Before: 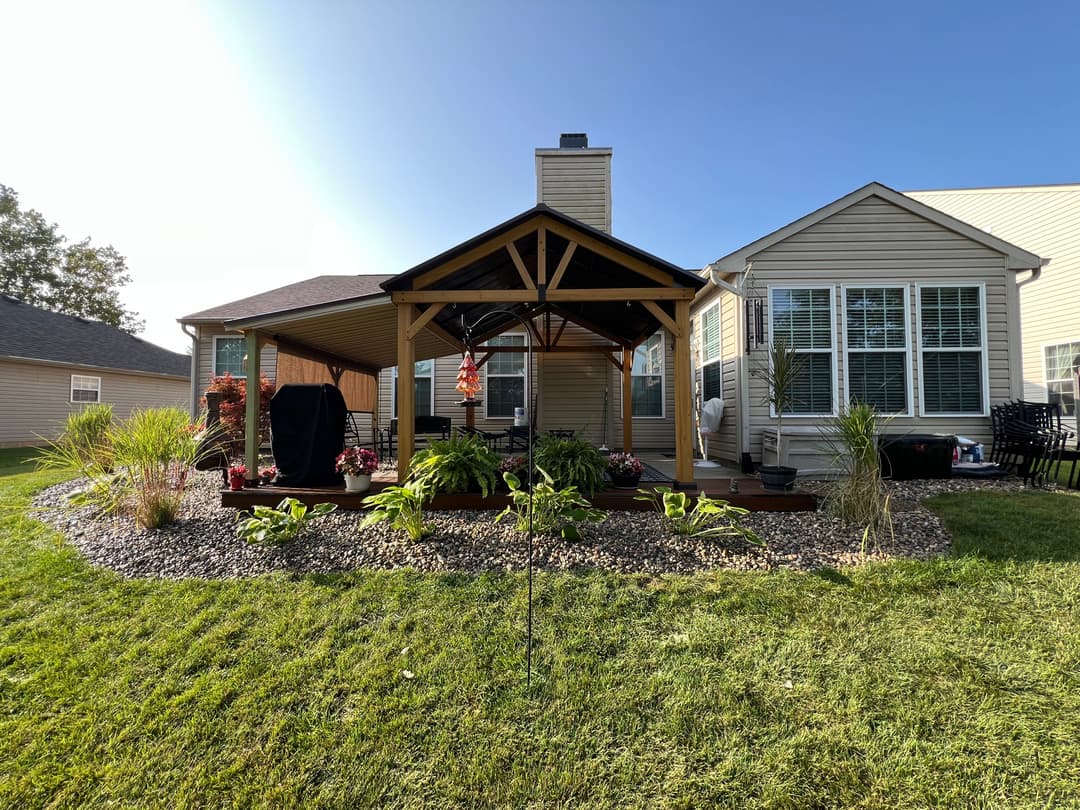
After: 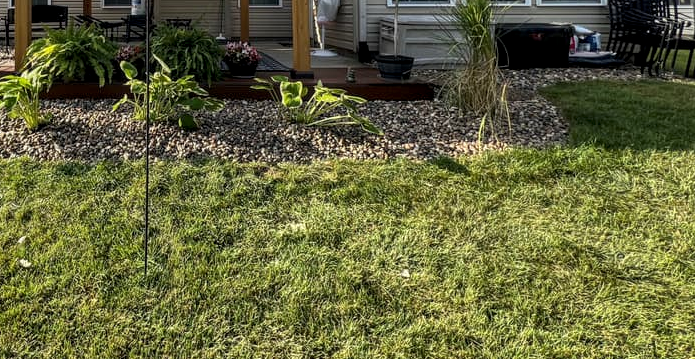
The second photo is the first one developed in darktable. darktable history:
local contrast: on, module defaults
crop and rotate: left 35.612%, top 50.766%, bottom 4.818%
